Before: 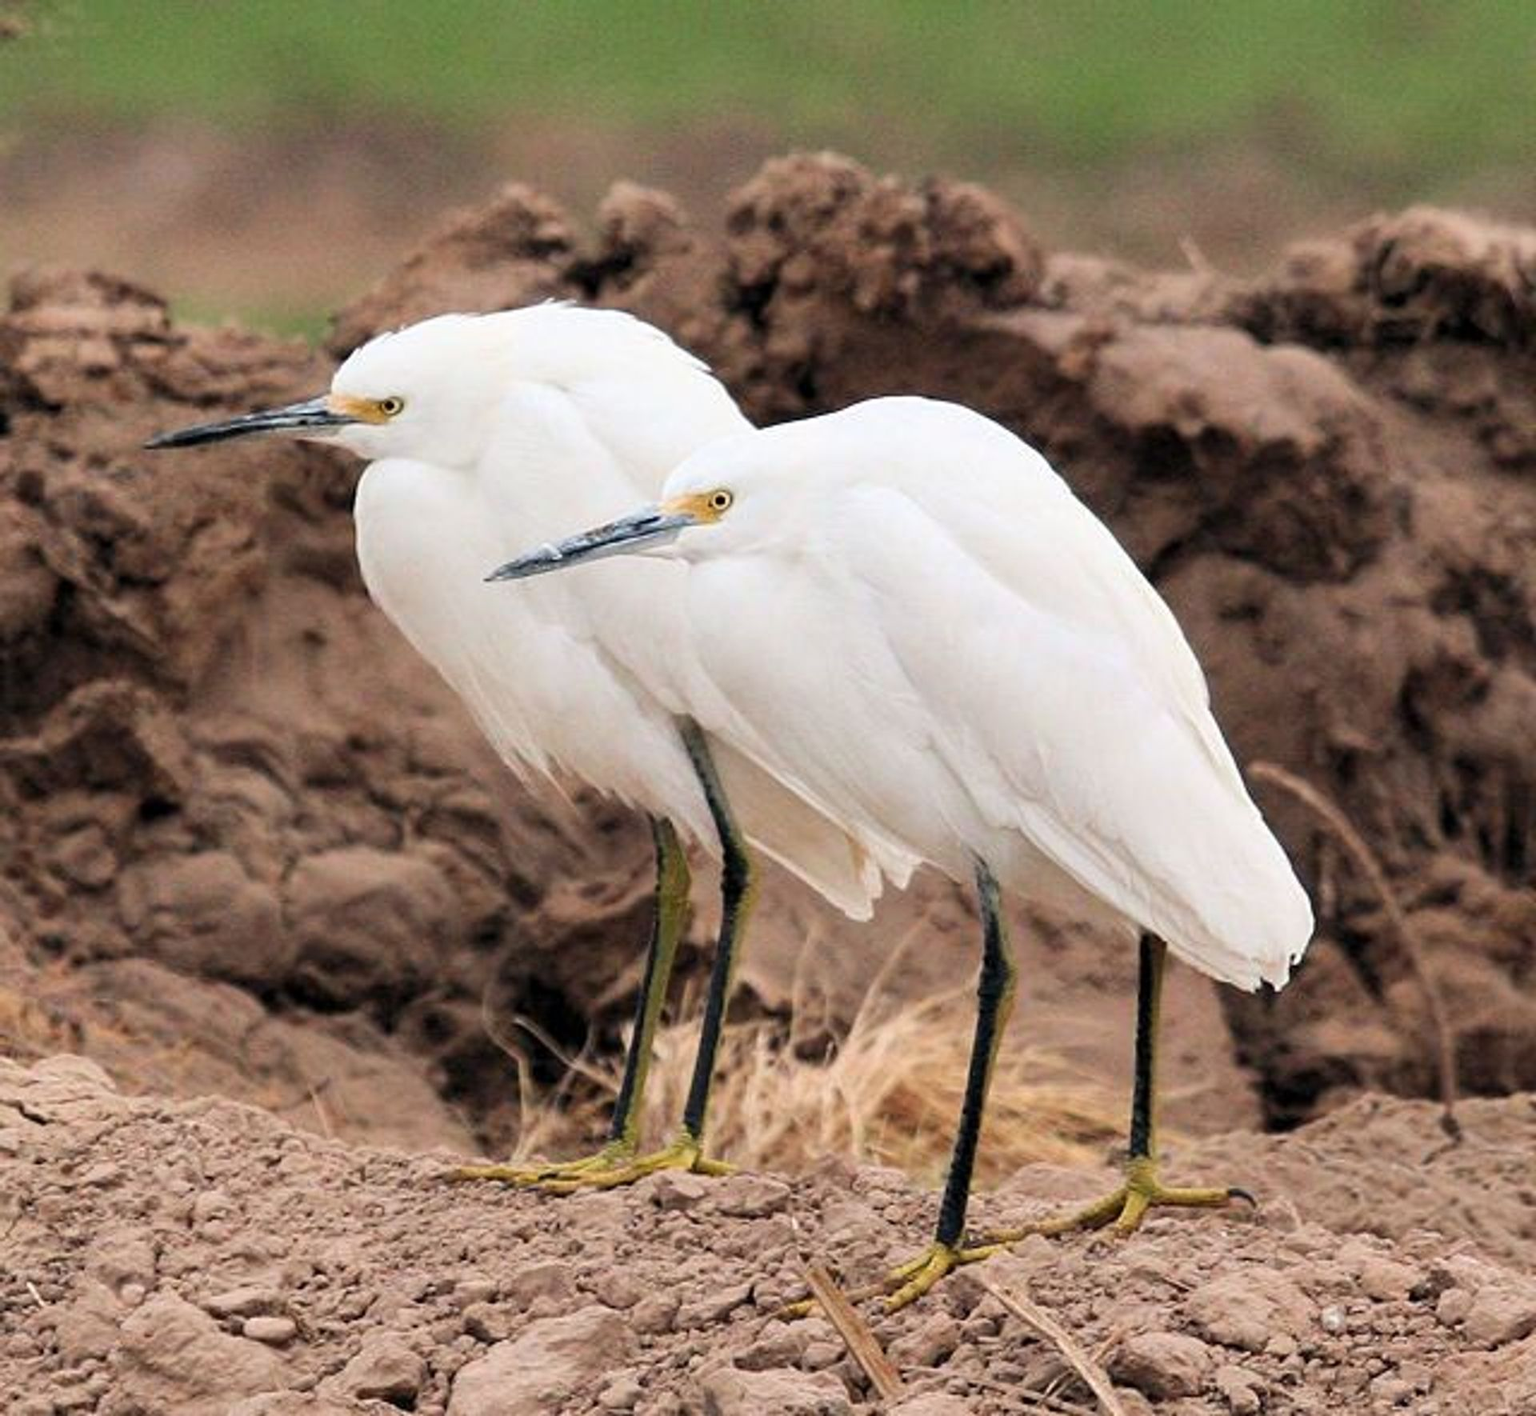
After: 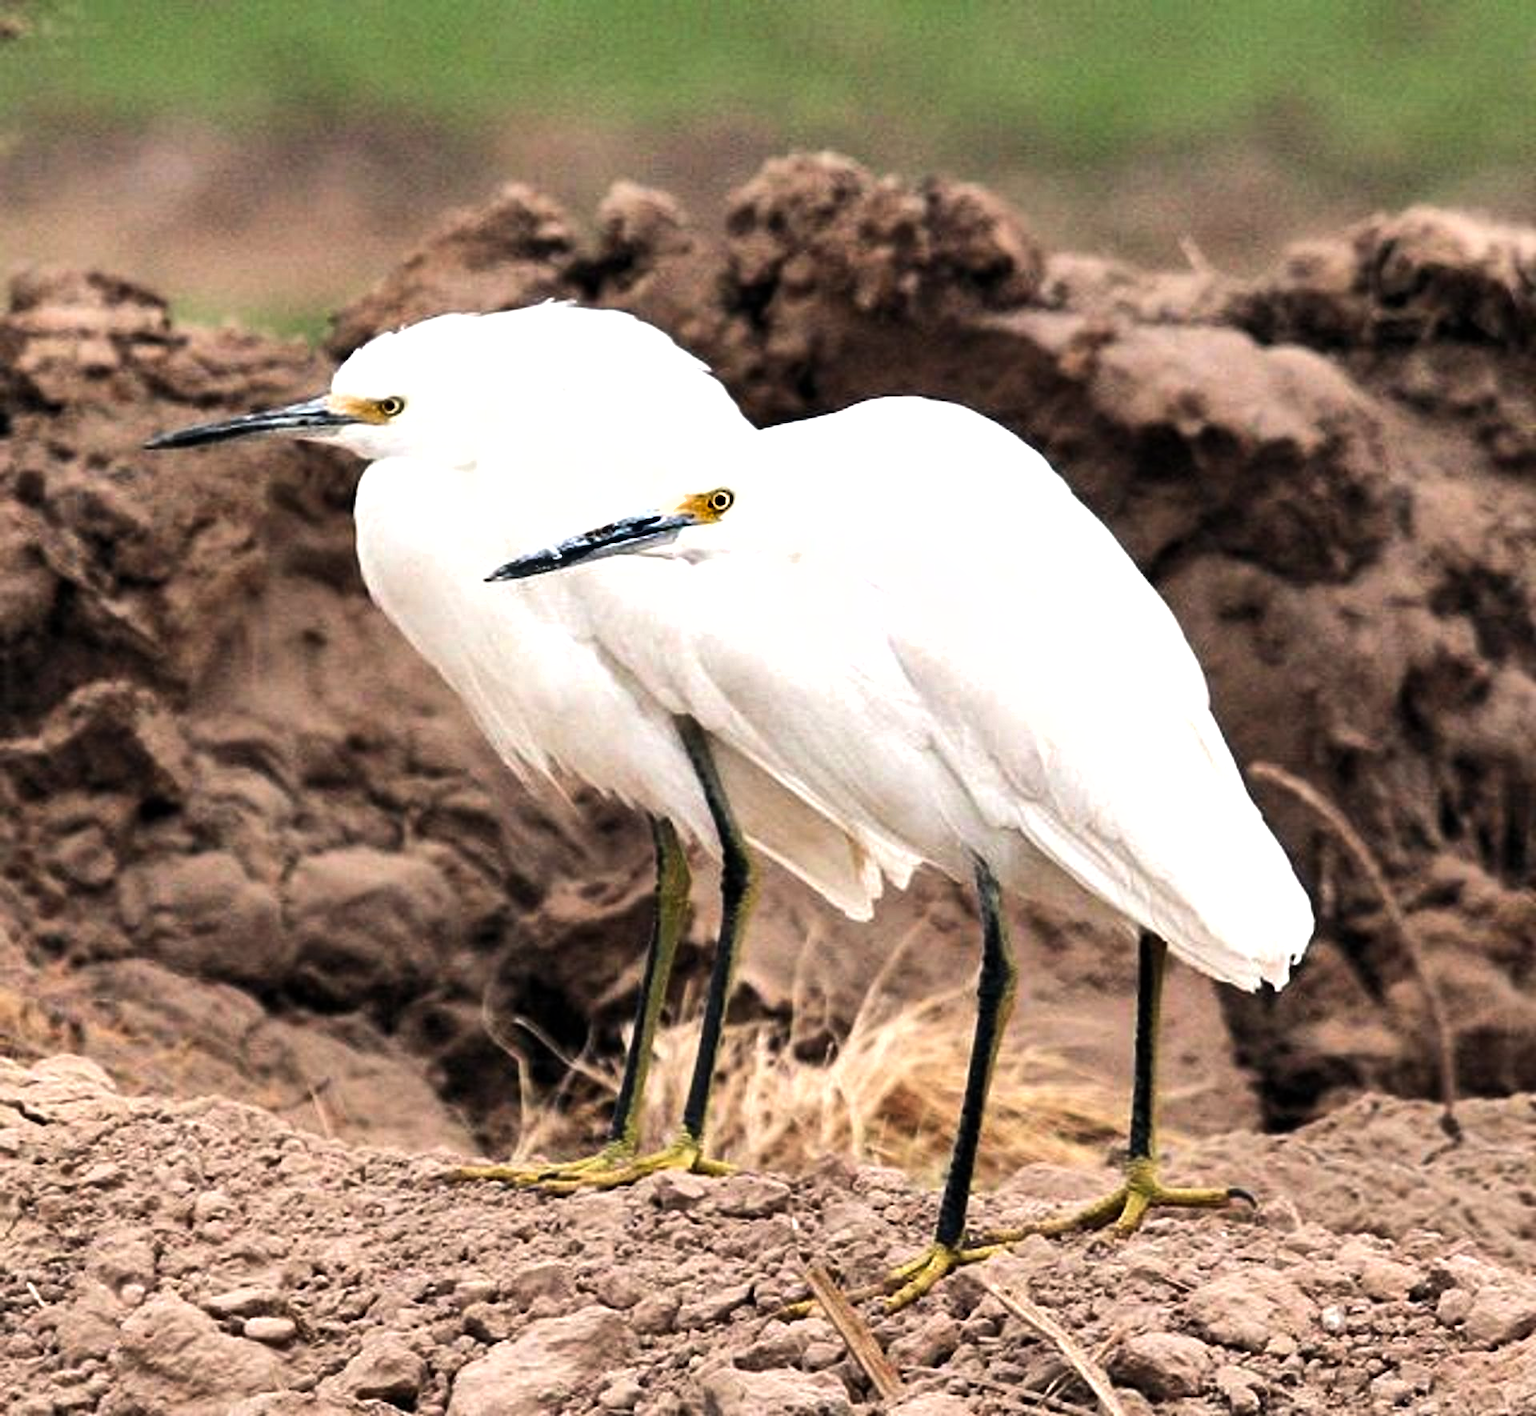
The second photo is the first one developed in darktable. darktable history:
shadows and highlights: low approximation 0.01, soften with gaussian
tone equalizer: -8 EV -0.769 EV, -7 EV -0.682 EV, -6 EV -0.586 EV, -5 EV -0.403 EV, -3 EV 0.365 EV, -2 EV 0.6 EV, -1 EV 0.692 EV, +0 EV 0.769 EV, edges refinement/feathering 500, mask exposure compensation -1.57 EV, preserve details no
